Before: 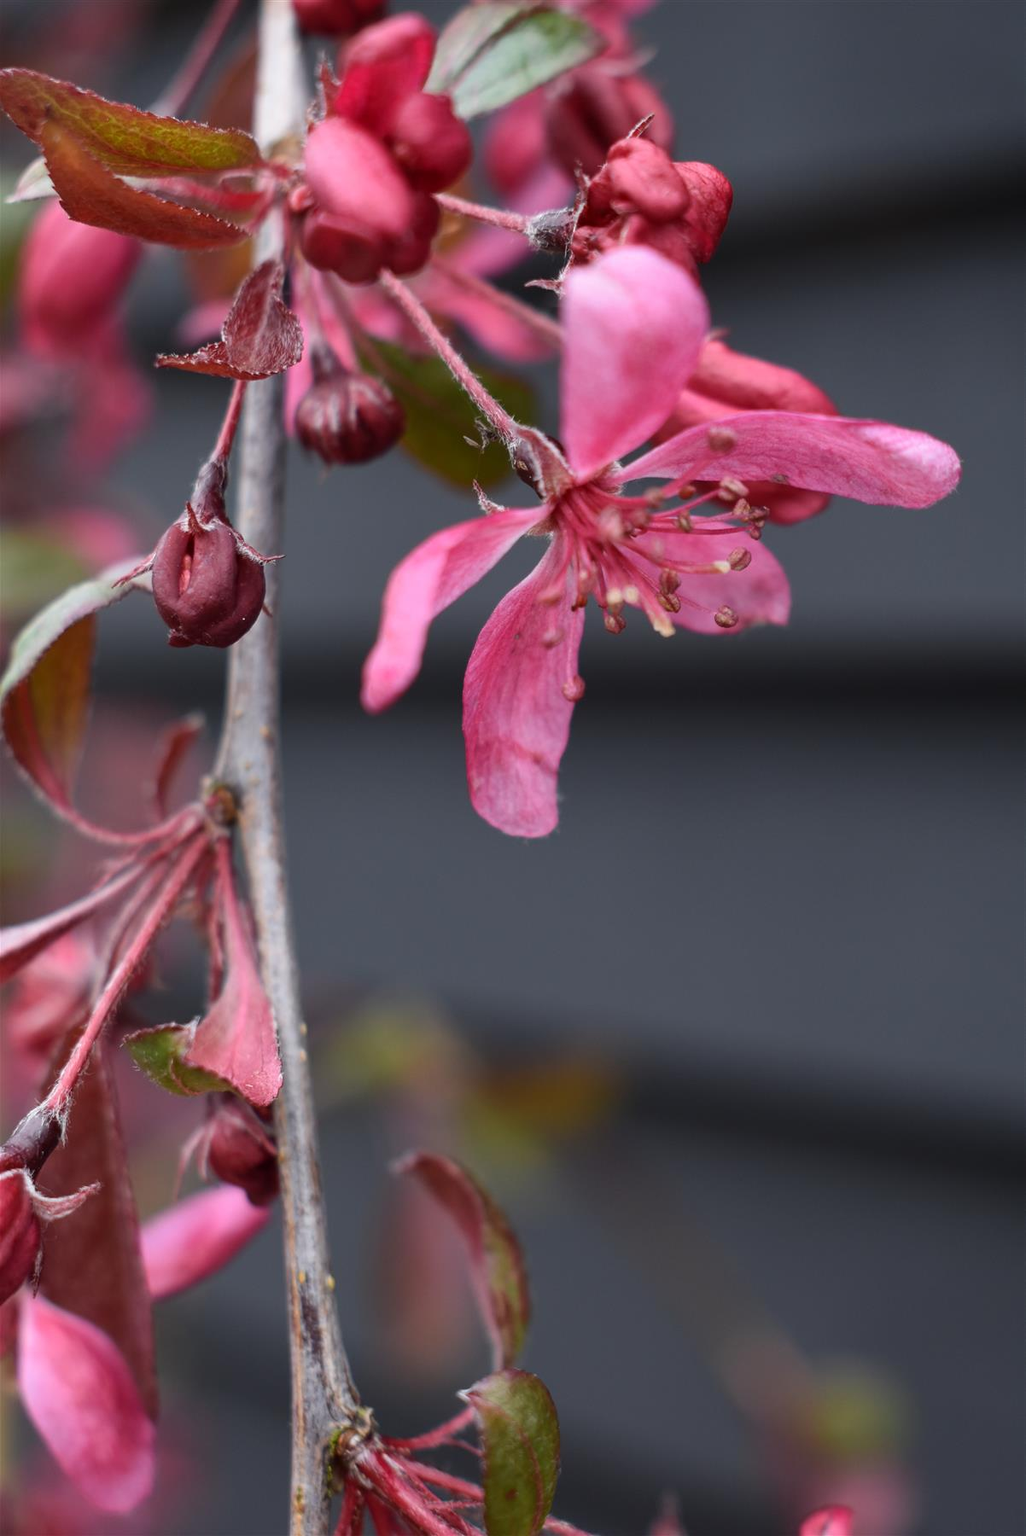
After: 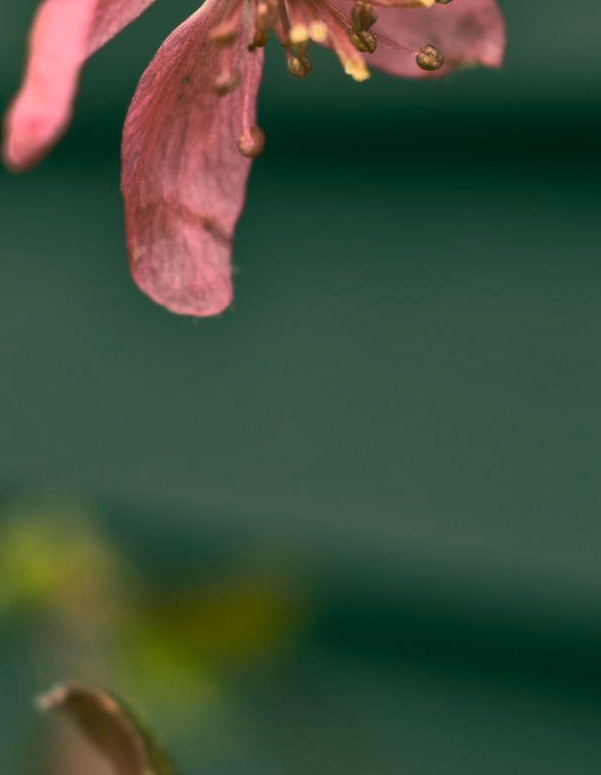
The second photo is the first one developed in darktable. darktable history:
crop: left 35.089%, top 36.962%, right 14.906%, bottom 19.949%
tone equalizer: -7 EV 0.144 EV, -6 EV 0.638 EV, -5 EV 1.18 EV, -4 EV 1.36 EV, -3 EV 1.14 EV, -2 EV 0.6 EV, -1 EV 0.16 EV
color balance rgb: shadows lift › chroma 0.787%, shadows lift › hue 112.86°, perceptual saturation grading › global saturation -0.601%, perceptual brilliance grading › highlights 3.177%, perceptual brilliance grading › mid-tones -19.218%, perceptual brilliance grading › shadows -41.735%, global vibrance 20%
color correction: highlights a* 5.69, highlights b* 33.68, shadows a* -25.35, shadows b* 4.03
